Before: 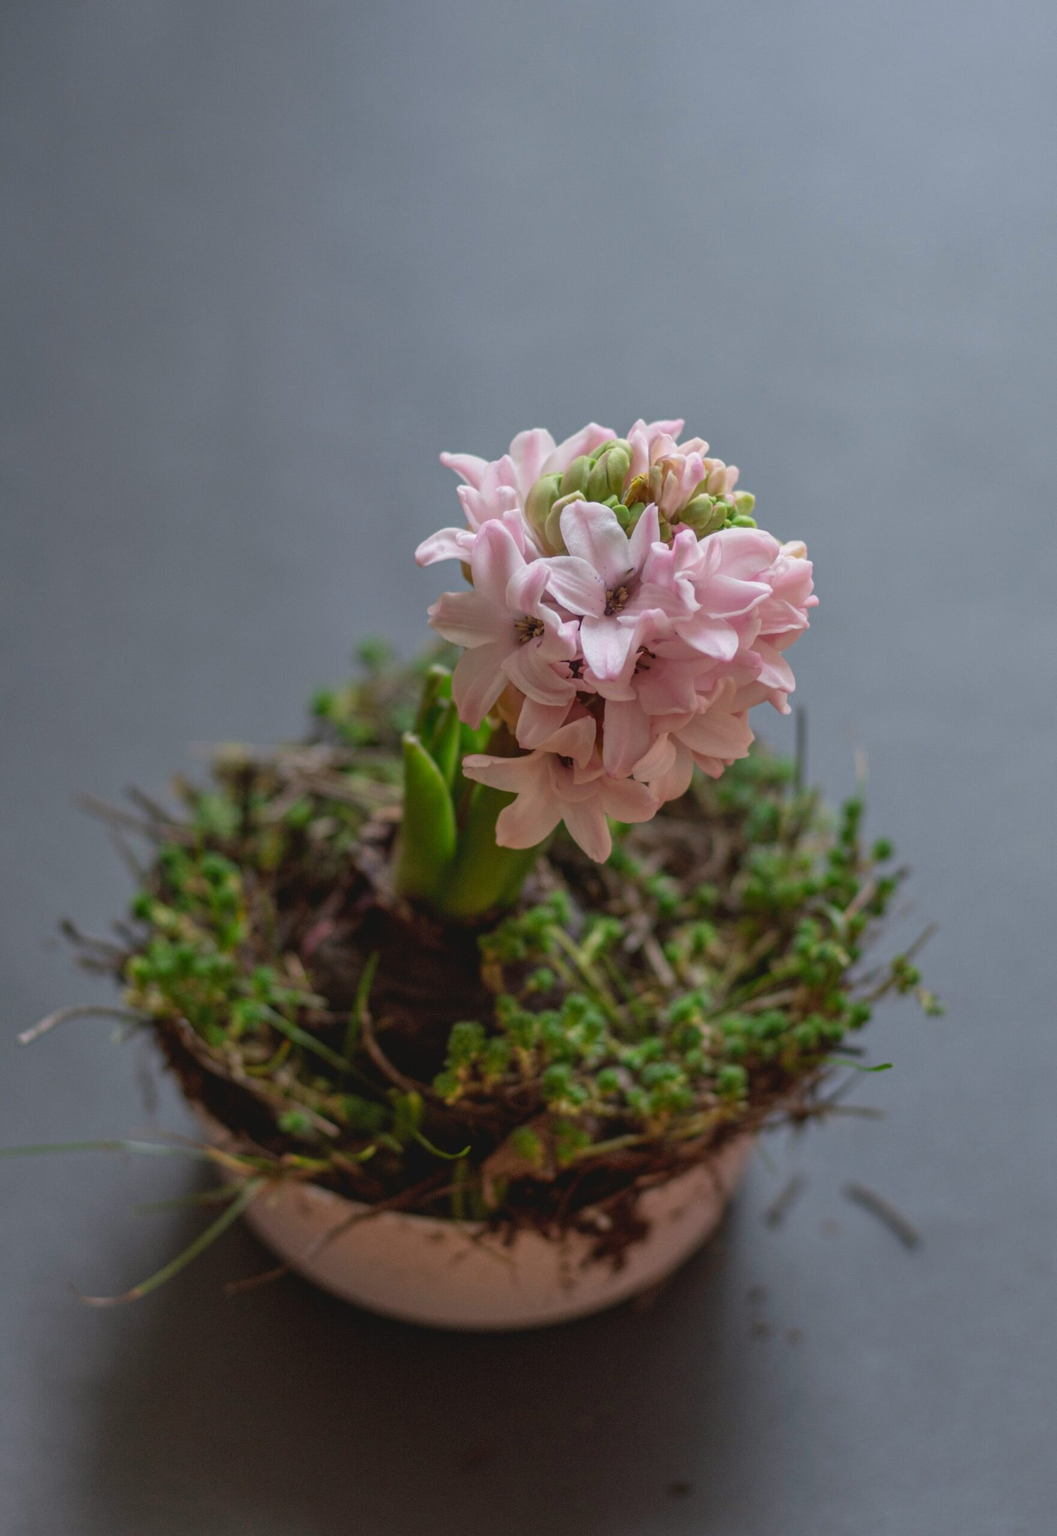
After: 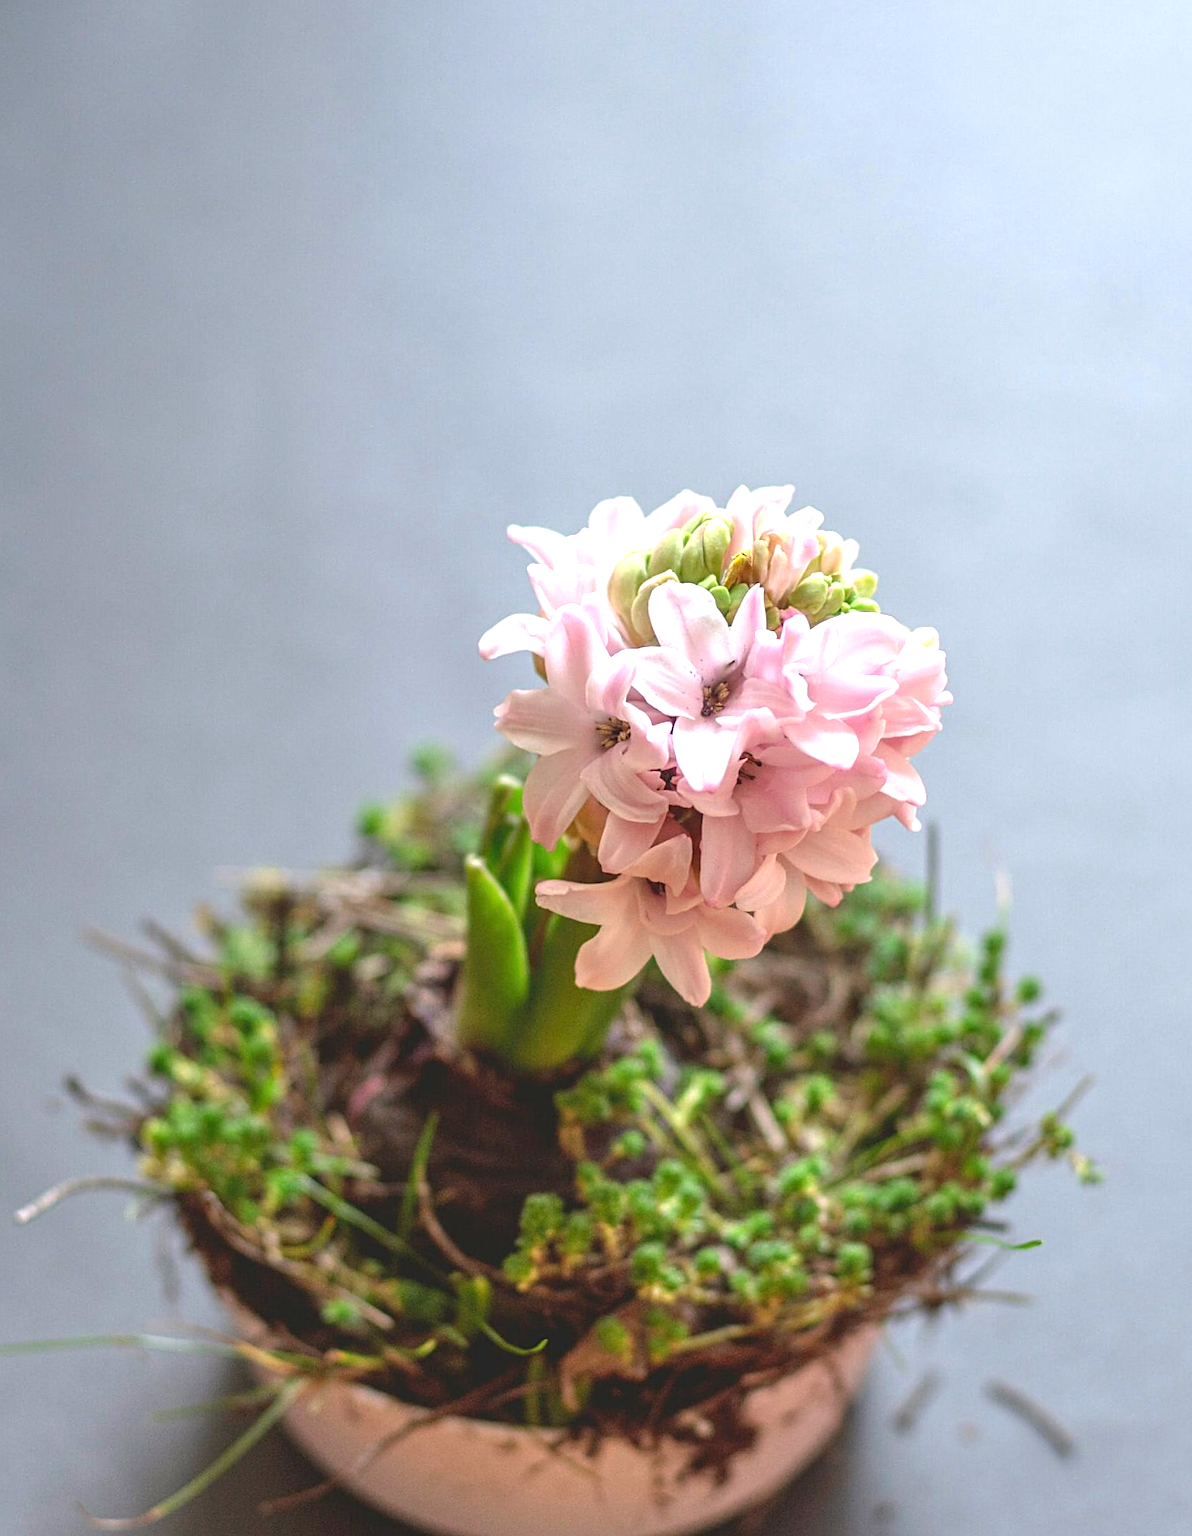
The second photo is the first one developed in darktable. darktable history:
exposure: black level correction 0, exposure 1.401 EV, compensate highlight preservation false
crop and rotate: angle 0.266°, left 0.283%, right 2.82%, bottom 14.151%
sharpen: on, module defaults
